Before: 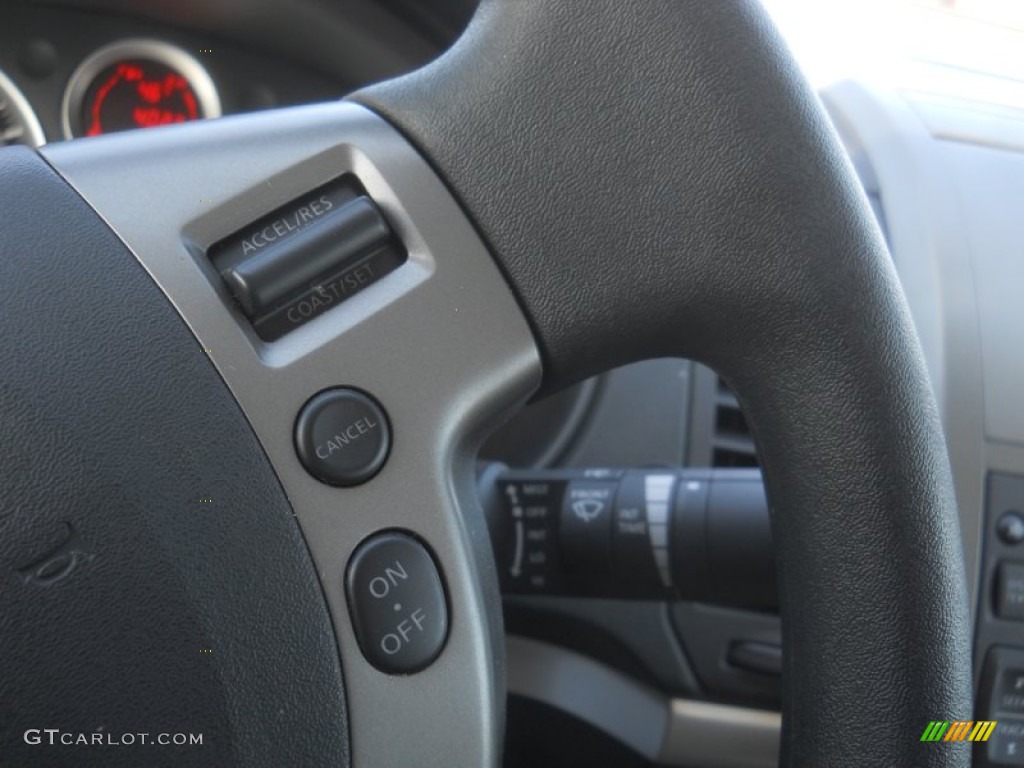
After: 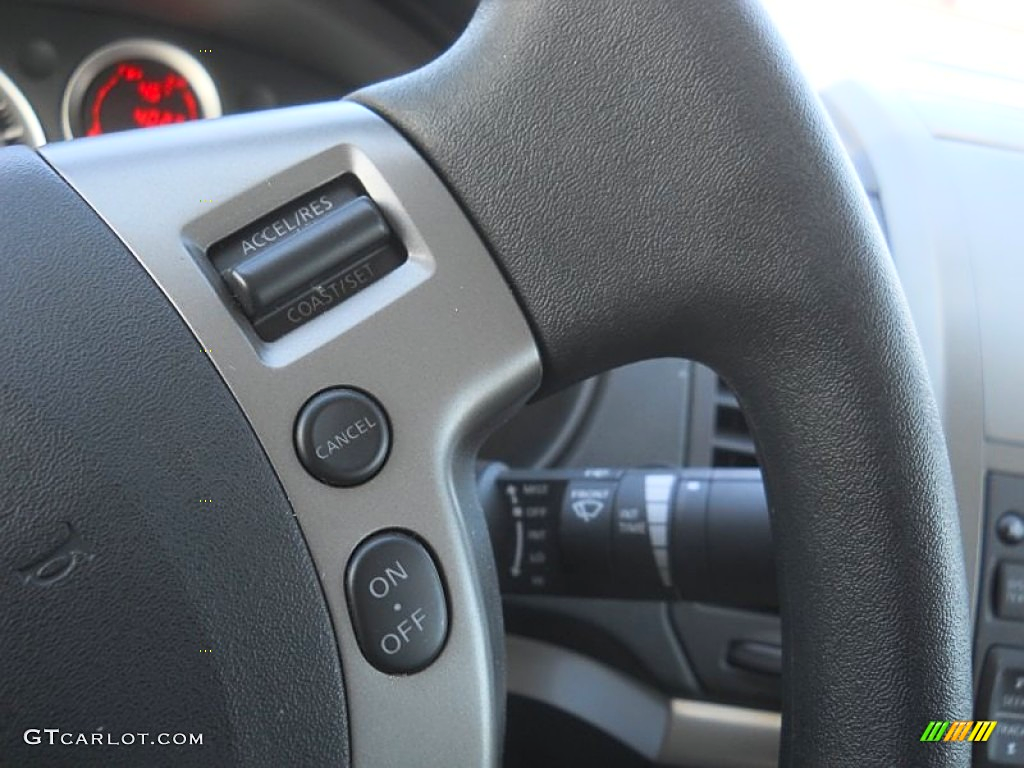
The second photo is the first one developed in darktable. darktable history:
sharpen: on, module defaults
contrast brightness saturation: contrast 0.204, brightness 0.167, saturation 0.222
